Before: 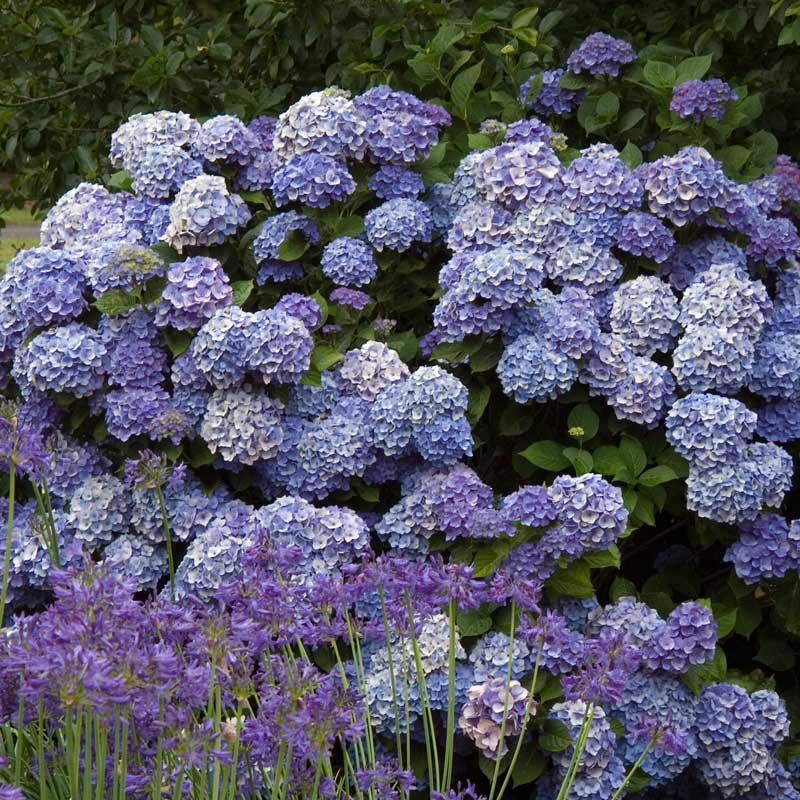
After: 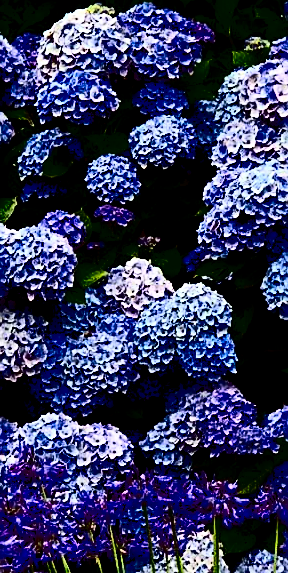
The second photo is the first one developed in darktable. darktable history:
crop and rotate: left 29.653%, top 10.383%, right 34.332%, bottom 17.955%
contrast brightness saturation: contrast 0.77, brightness -0.983, saturation 0.988
levels: mode automatic, levels [0, 0.618, 1]
sharpen: on, module defaults
